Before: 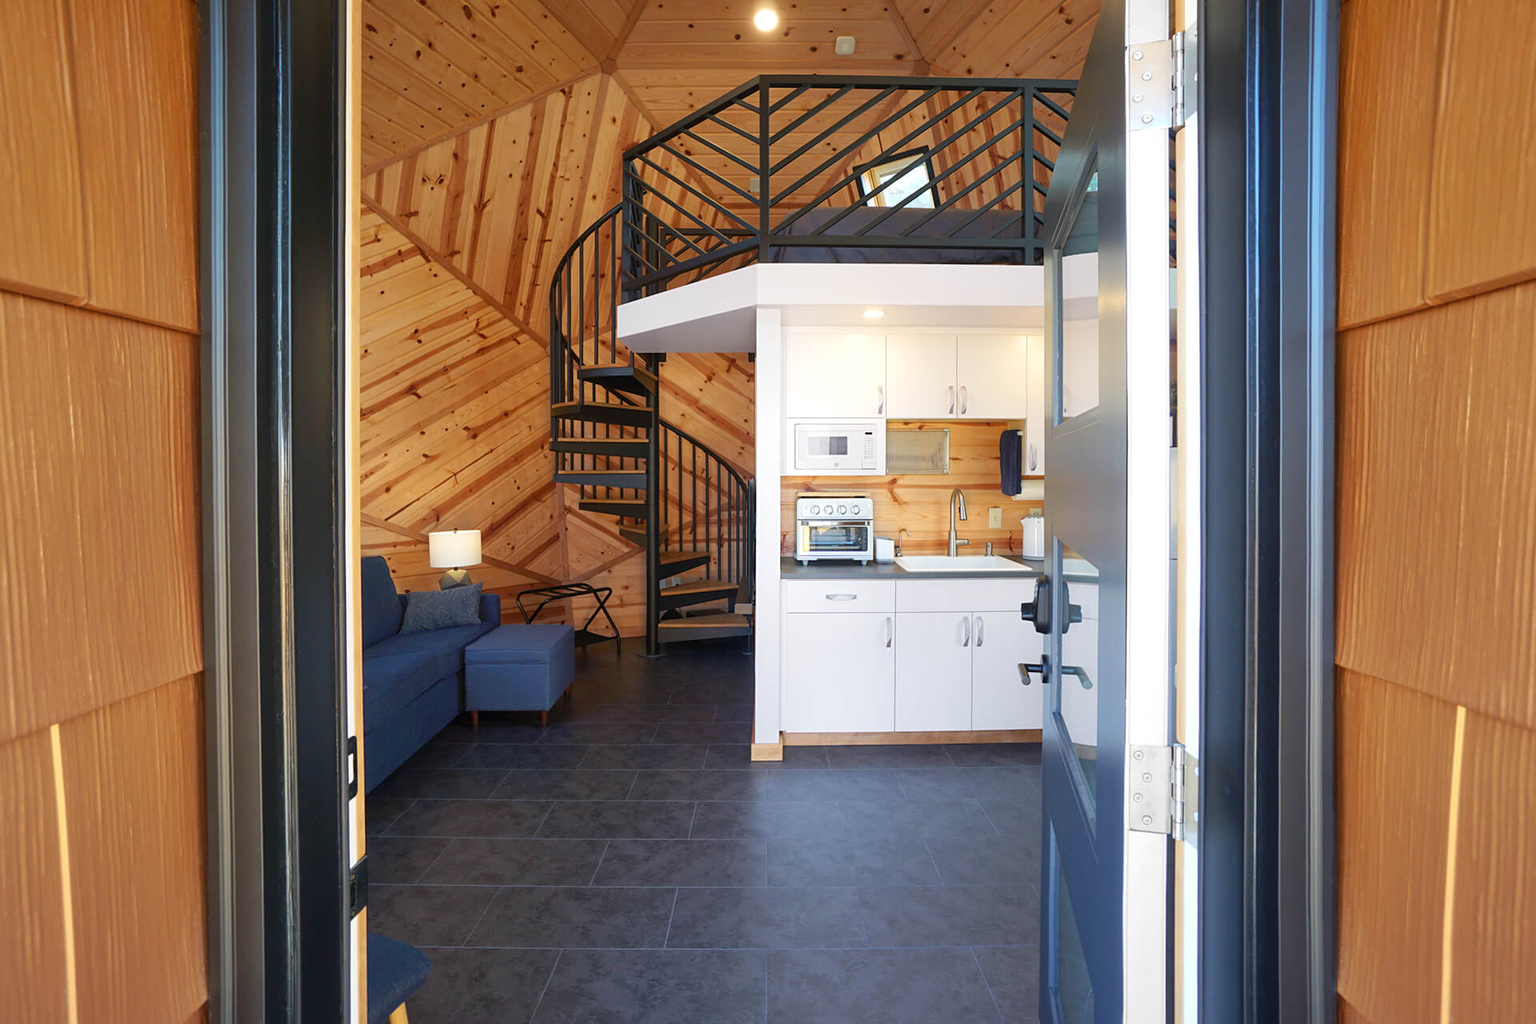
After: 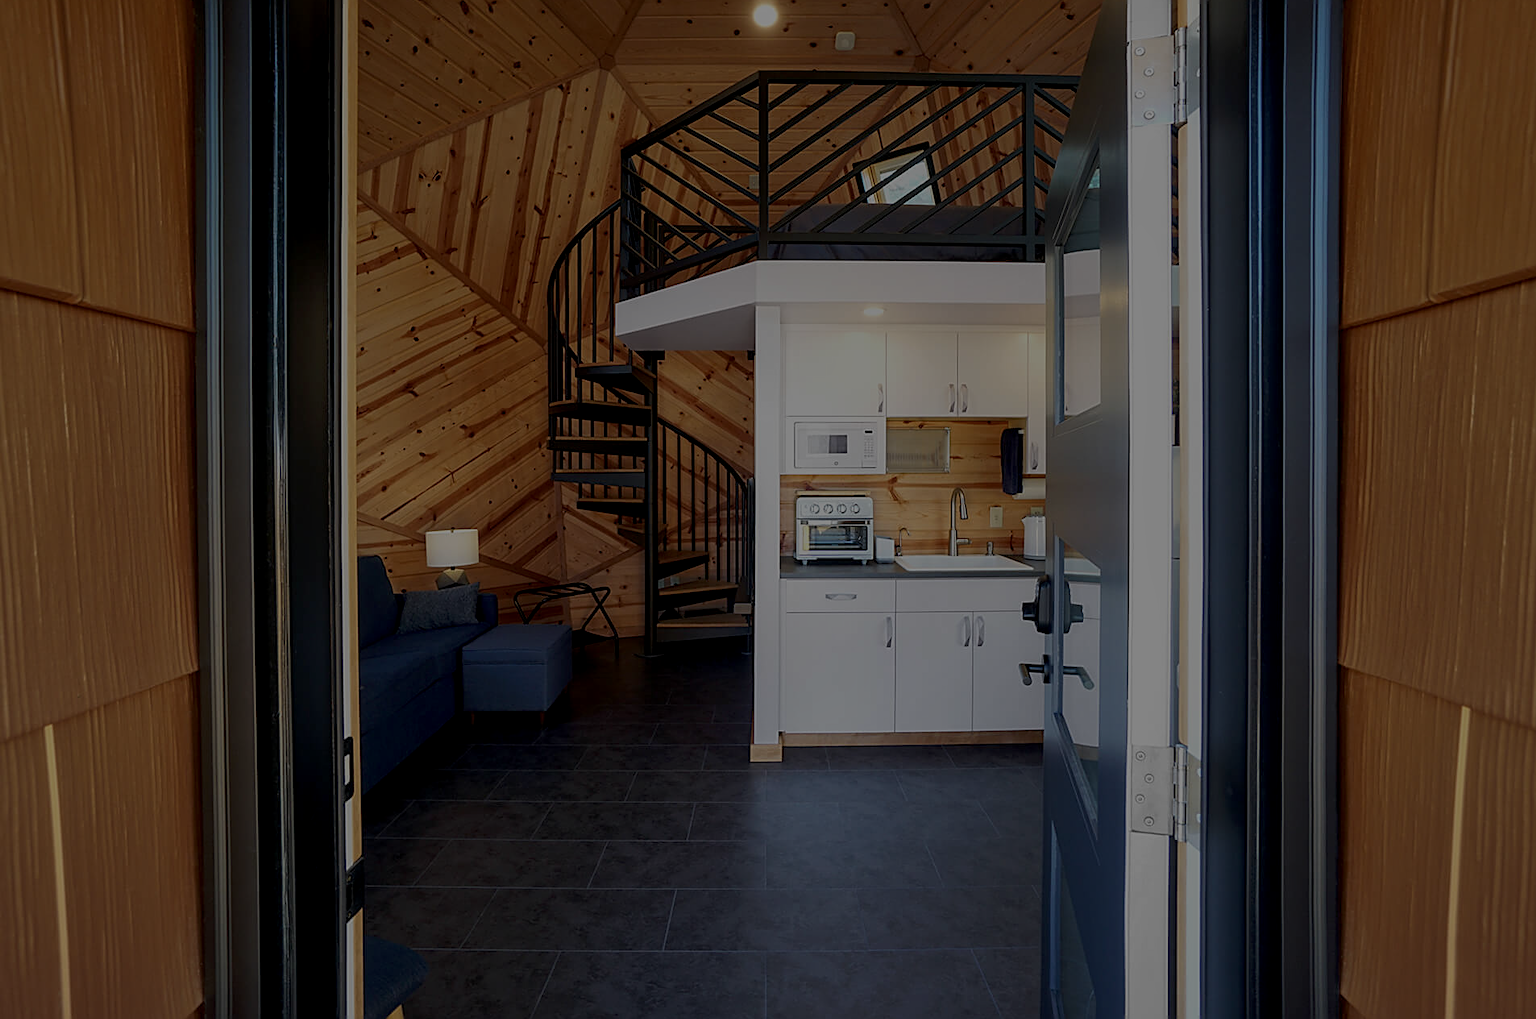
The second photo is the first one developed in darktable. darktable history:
exposure: exposure -2.367 EV, compensate exposure bias true, compensate highlight preservation false
local contrast: detail 130%
sharpen: on, module defaults
crop: left 0.46%, top 0.481%, right 0.229%, bottom 0.671%
